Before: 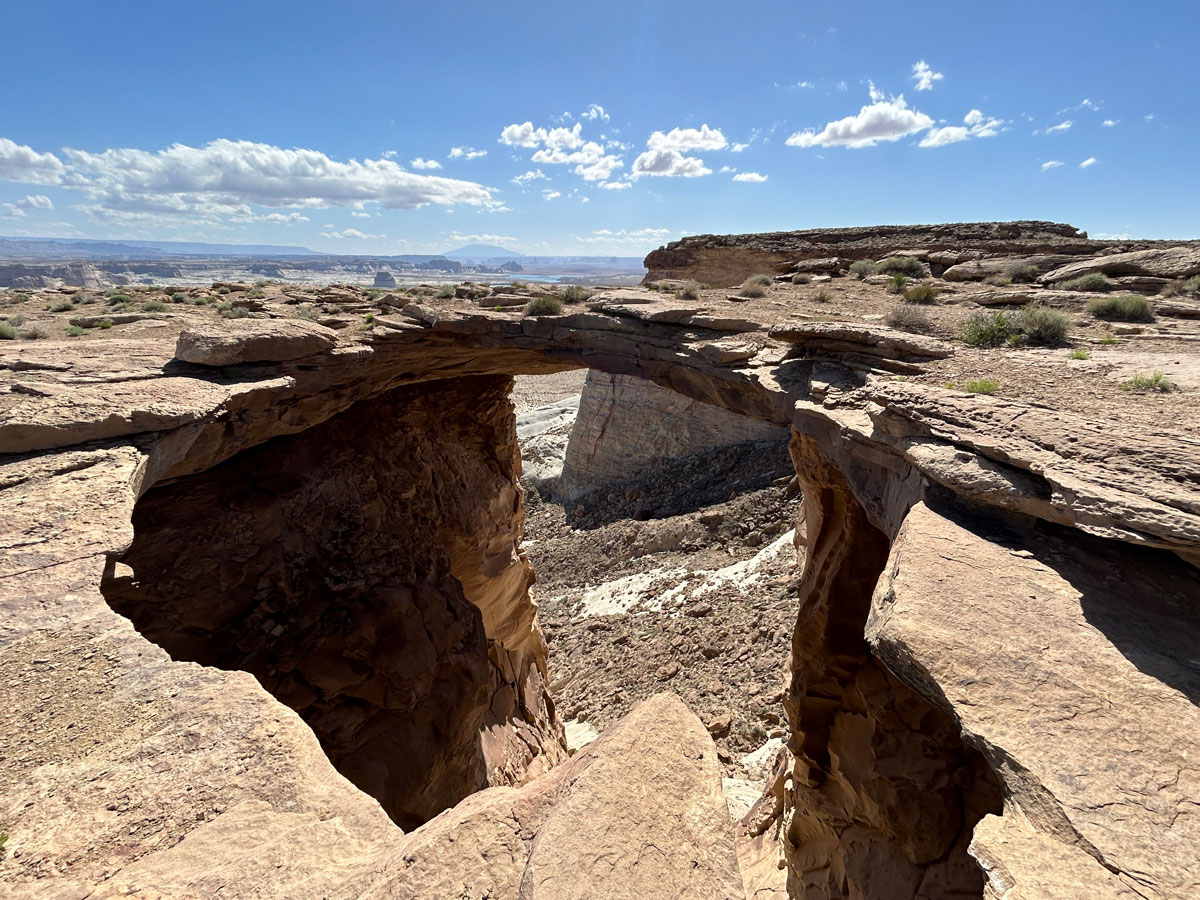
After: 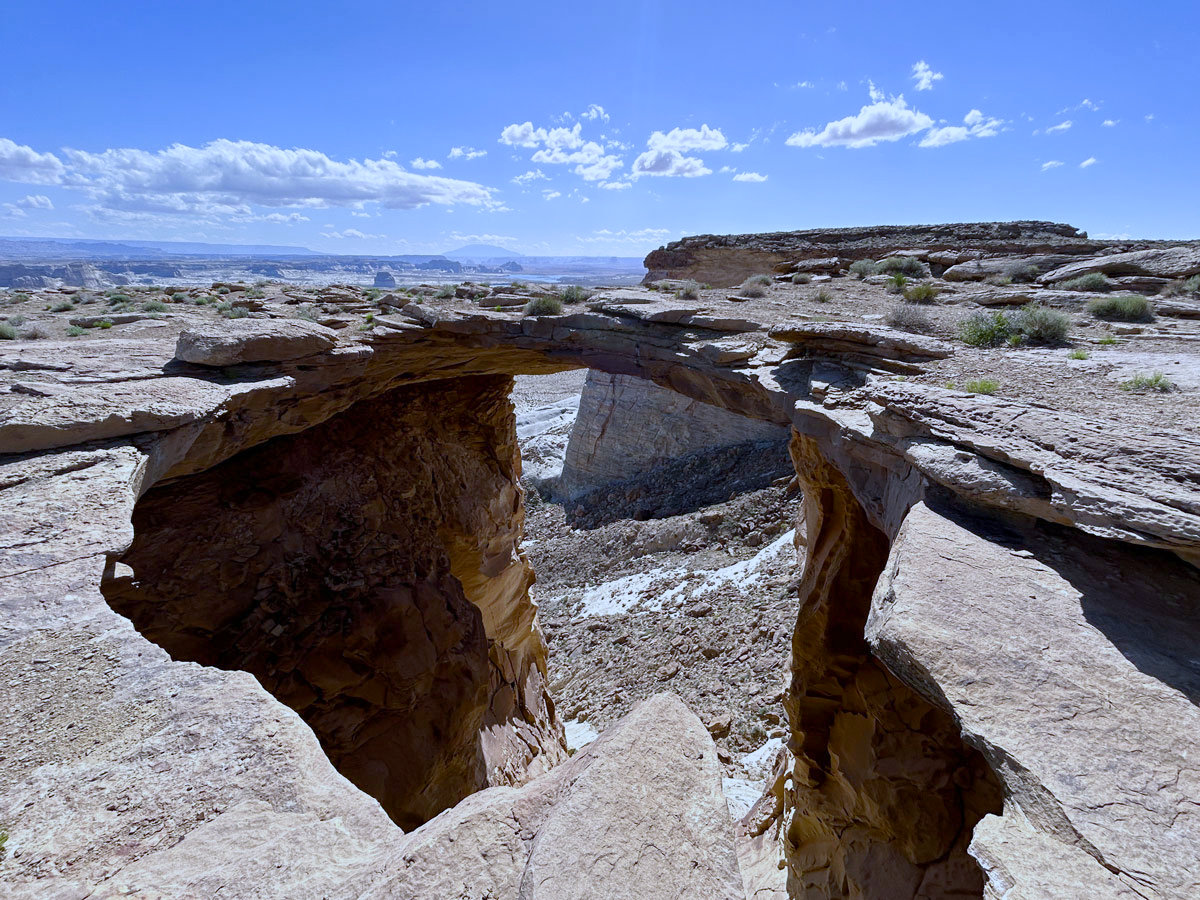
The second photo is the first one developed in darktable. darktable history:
white balance: red 0.871, blue 1.249
color balance rgb: shadows lift › chroma 1%, shadows lift › hue 113°, highlights gain › chroma 0.2%, highlights gain › hue 333°, perceptual saturation grading › global saturation 20%, perceptual saturation grading › highlights -50%, perceptual saturation grading › shadows 25%, contrast -10%
